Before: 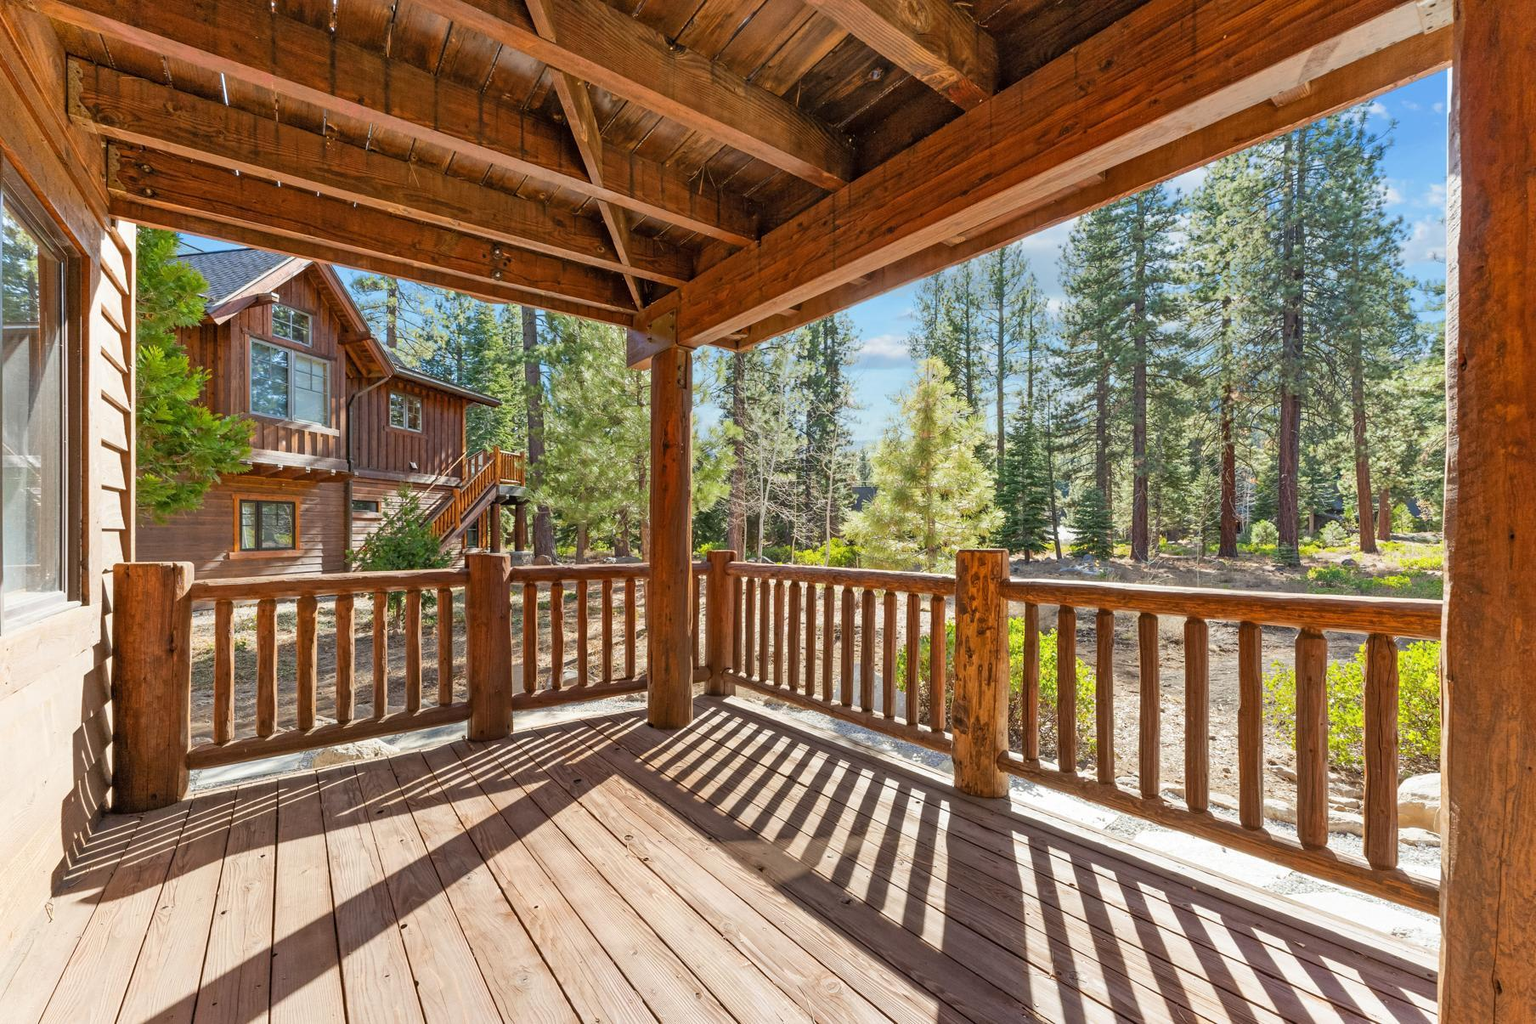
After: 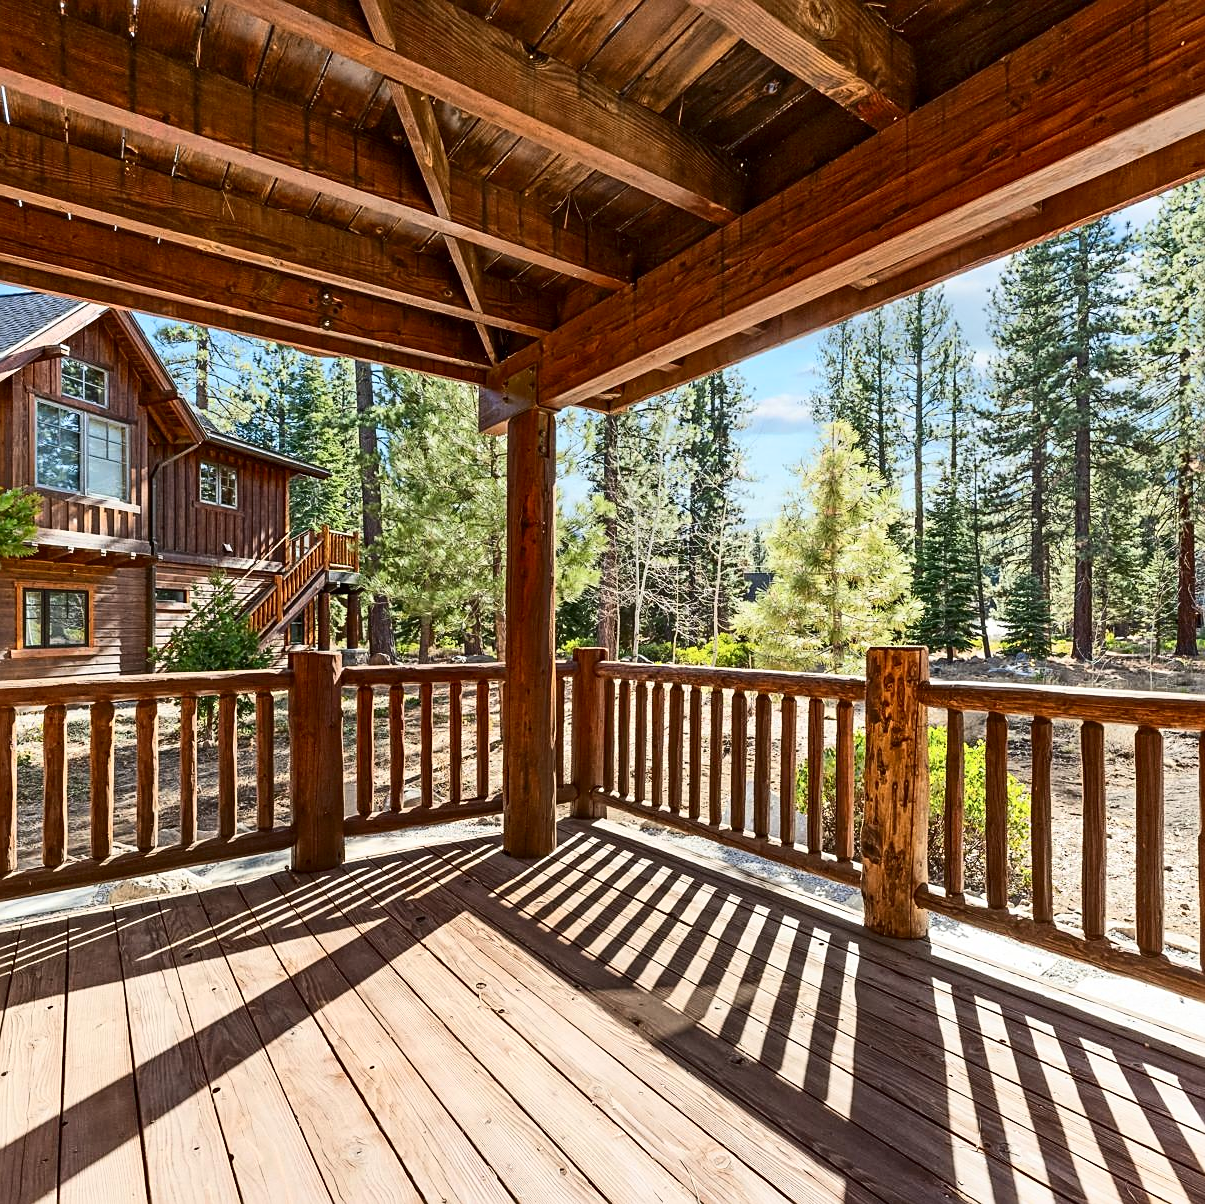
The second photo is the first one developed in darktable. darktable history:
contrast brightness saturation: contrast 0.278
crop and rotate: left 14.352%, right 18.973%
sharpen: on, module defaults
